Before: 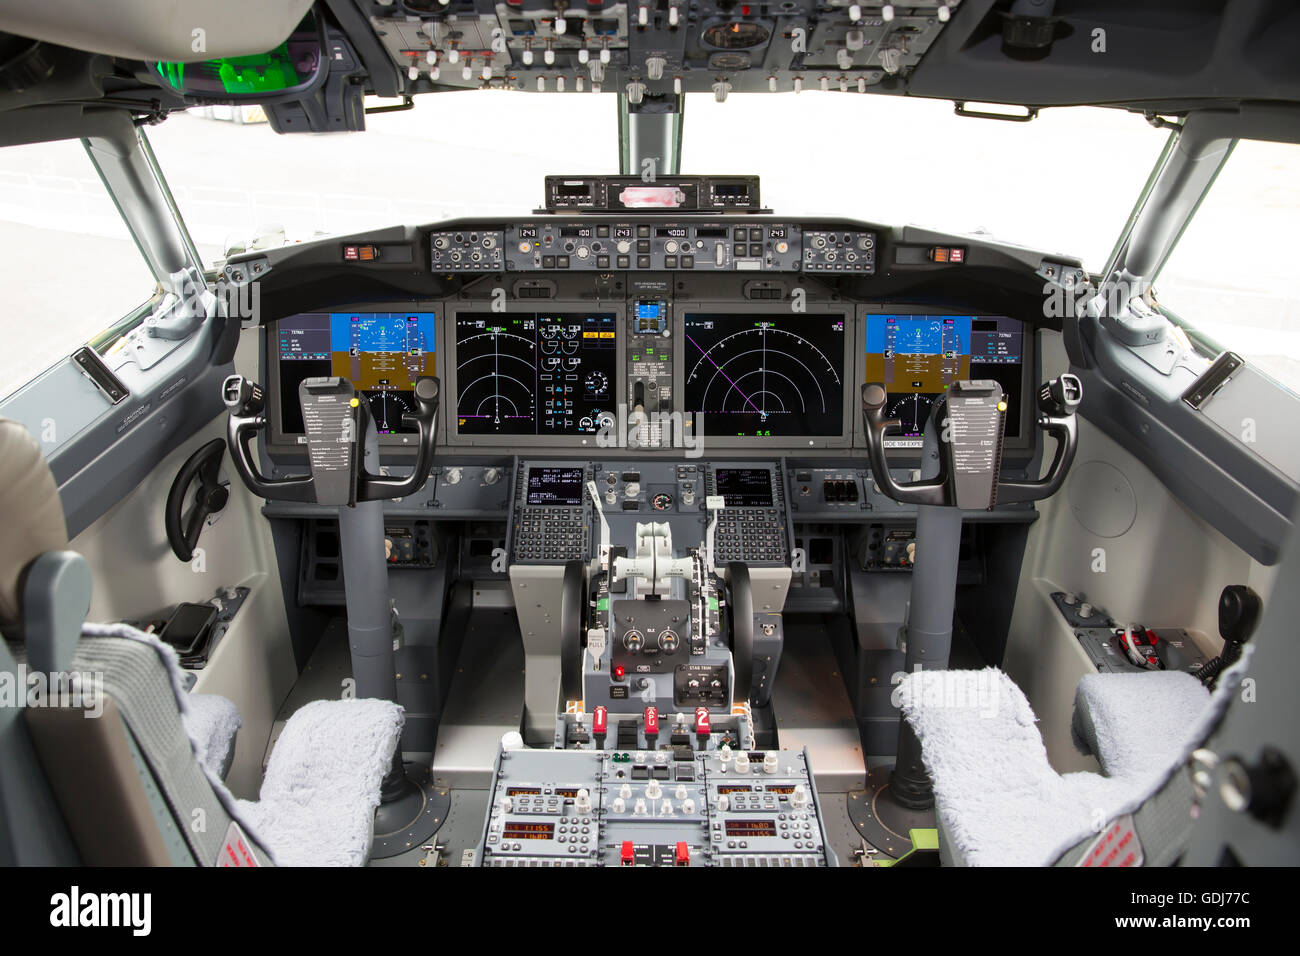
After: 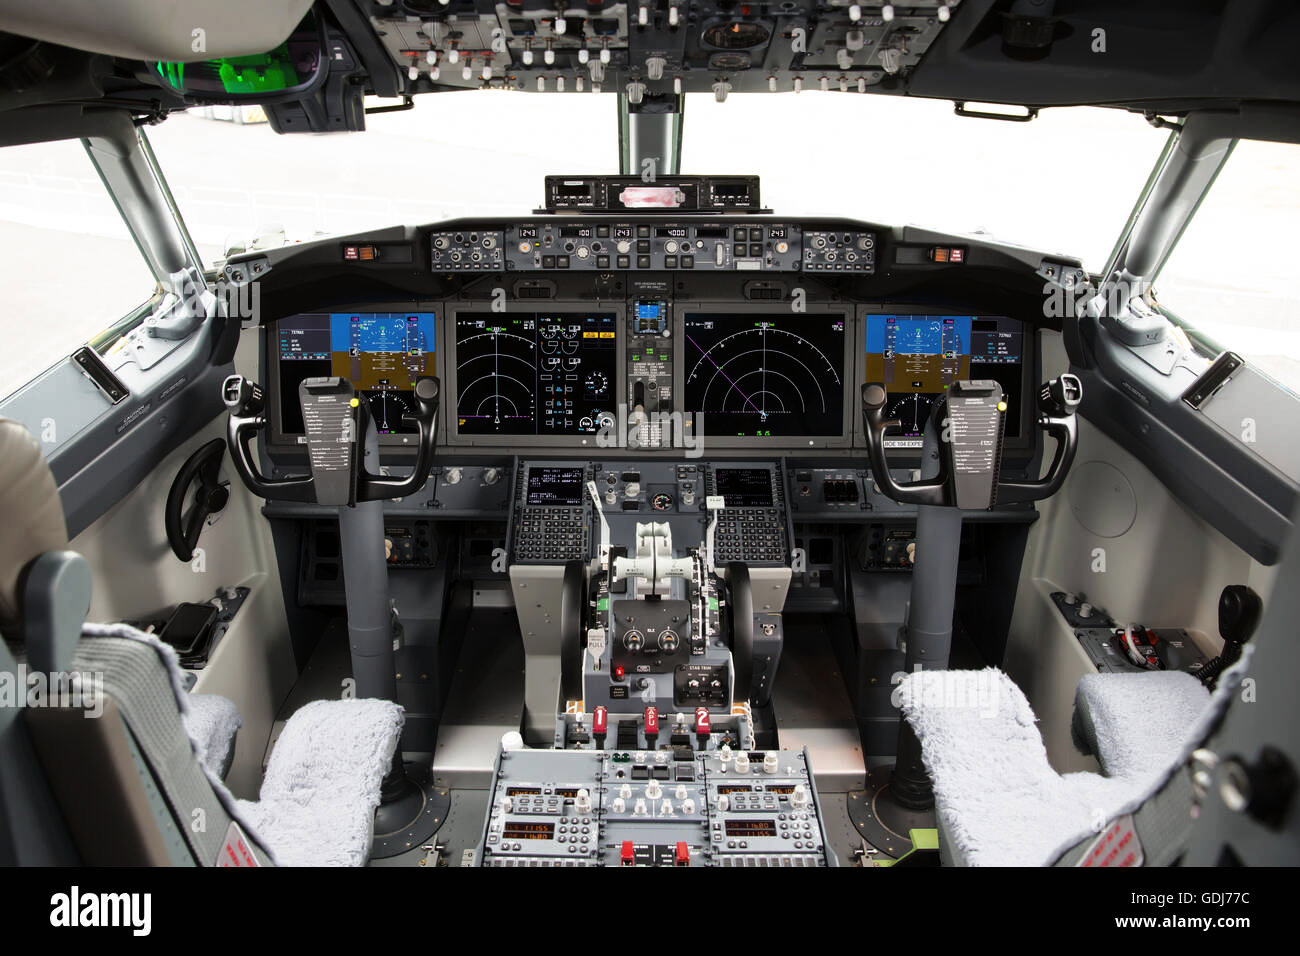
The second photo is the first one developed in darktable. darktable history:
tone curve: curves: ch0 [(0, 0) (0.224, 0.12) (0.375, 0.296) (0.528, 0.472) (0.681, 0.634) (0.8, 0.766) (0.873, 0.877) (1, 1)], color space Lab, linked channels, preserve colors none
